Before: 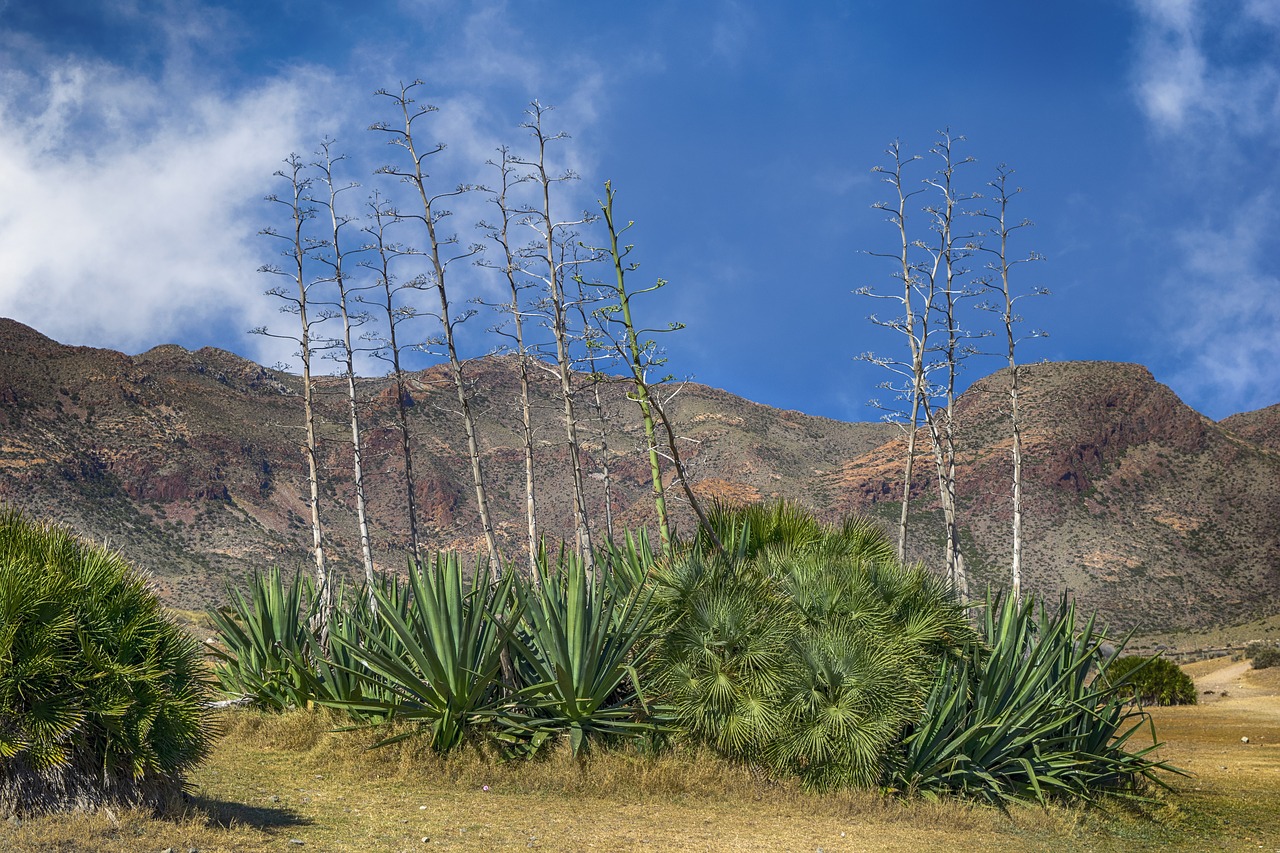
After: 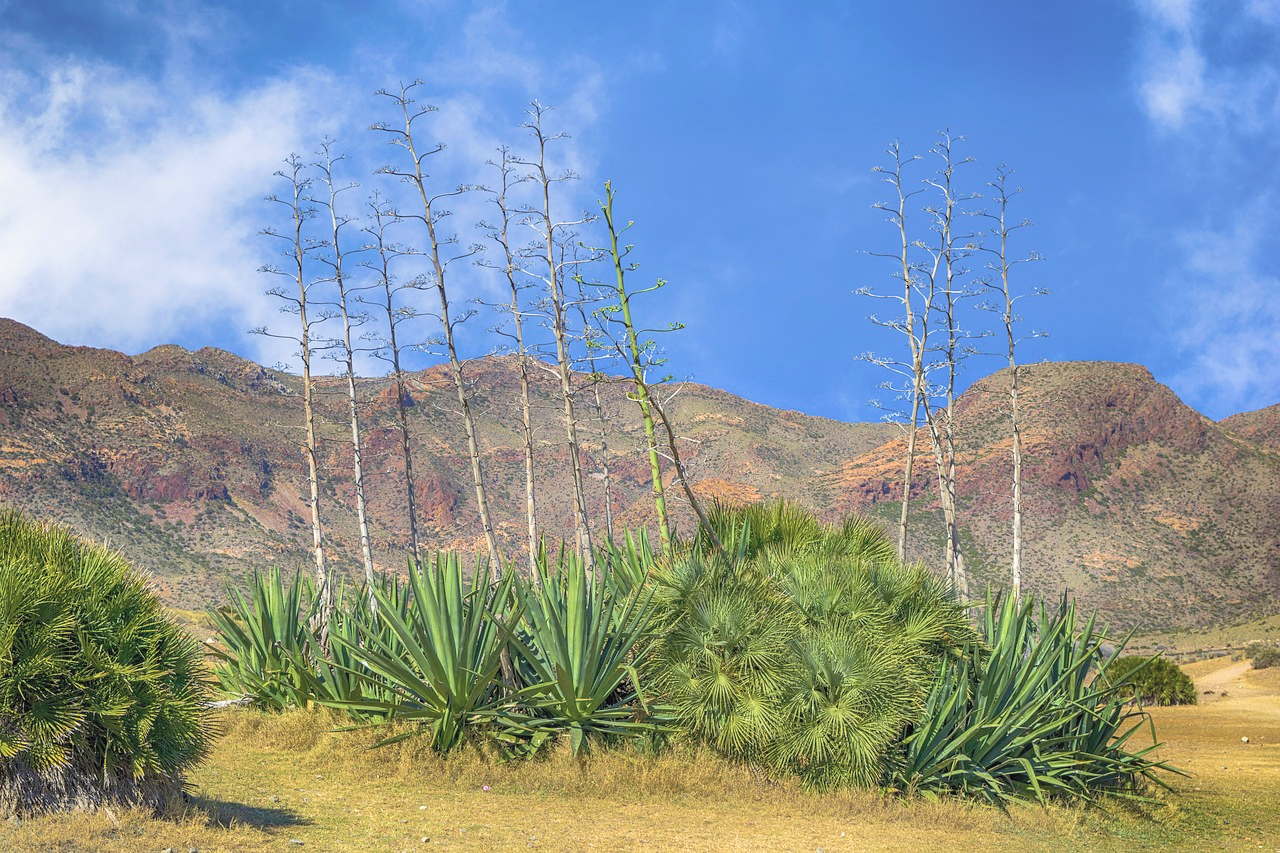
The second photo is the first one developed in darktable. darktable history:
velvia: strength 40%
contrast brightness saturation: brightness 0.28
